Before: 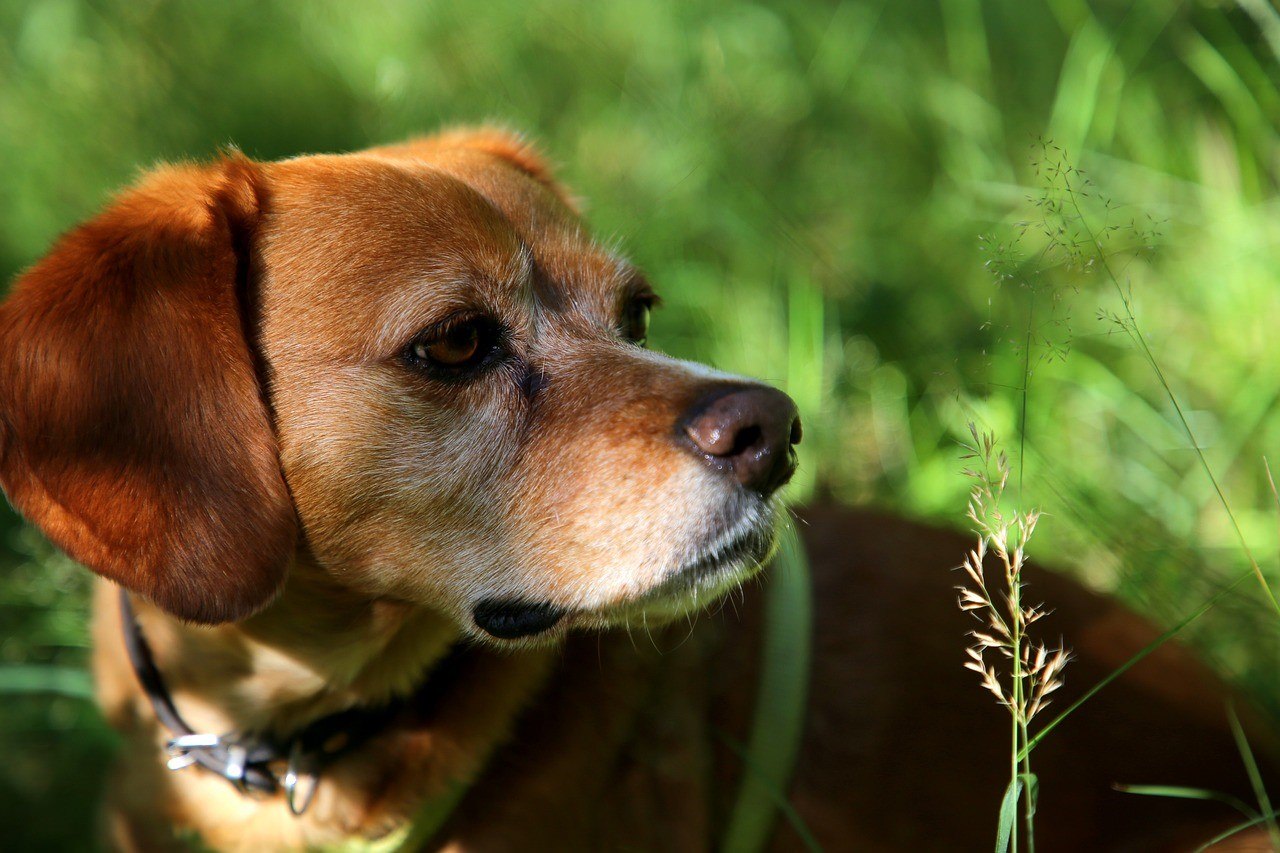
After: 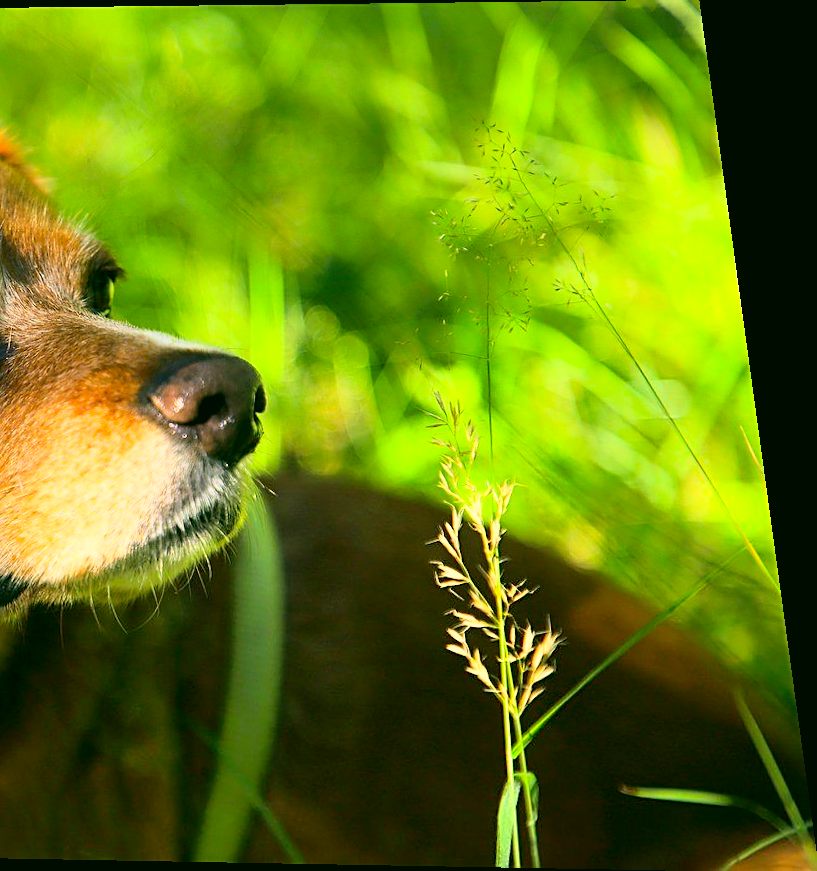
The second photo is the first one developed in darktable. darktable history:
sharpen: on, module defaults
crop: left 41.402%
shadows and highlights: on, module defaults
base curve: curves: ch0 [(0, 0) (0.018, 0.026) (0.143, 0.37) (0.33, 0.731) (0.458, 0.853) (0.735, 0.965) (0.905, 0.986) (1, 1)]
rotate and perspective: rotation 0.128°, lens shift (vertical) -0.181, lens shift (horizontal) -0.044, shear 0.001, automatic cropping off
color correction: highlights a* 5.3, highlights b* 24.26, shadows a* -15.58, shadows b* 4.02
